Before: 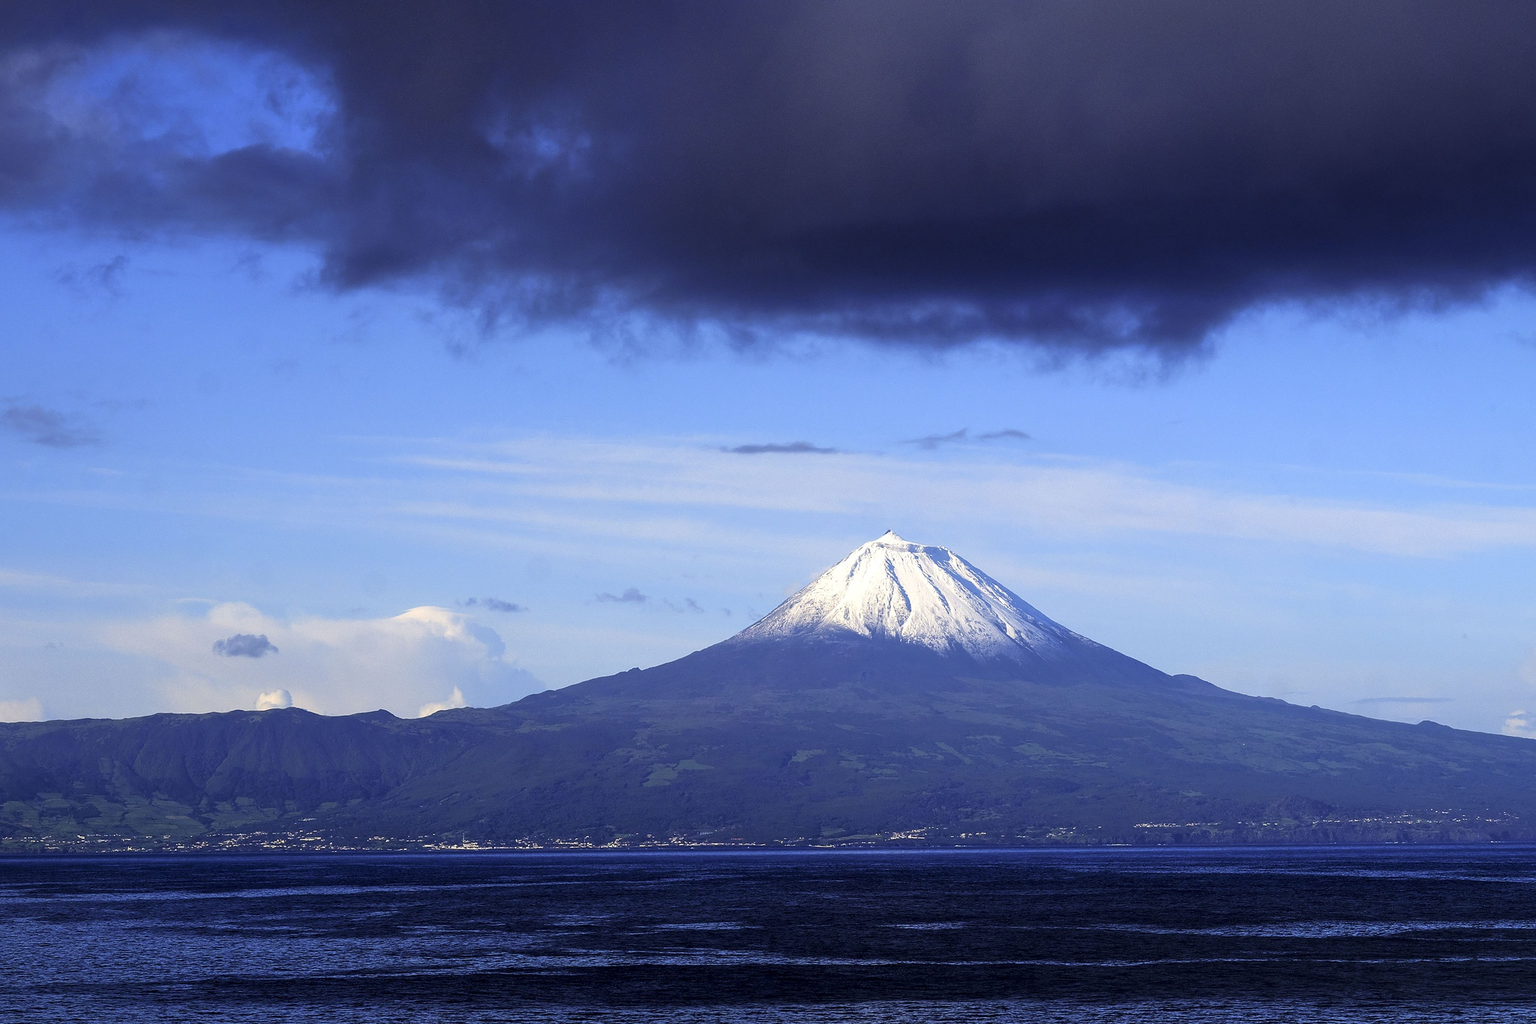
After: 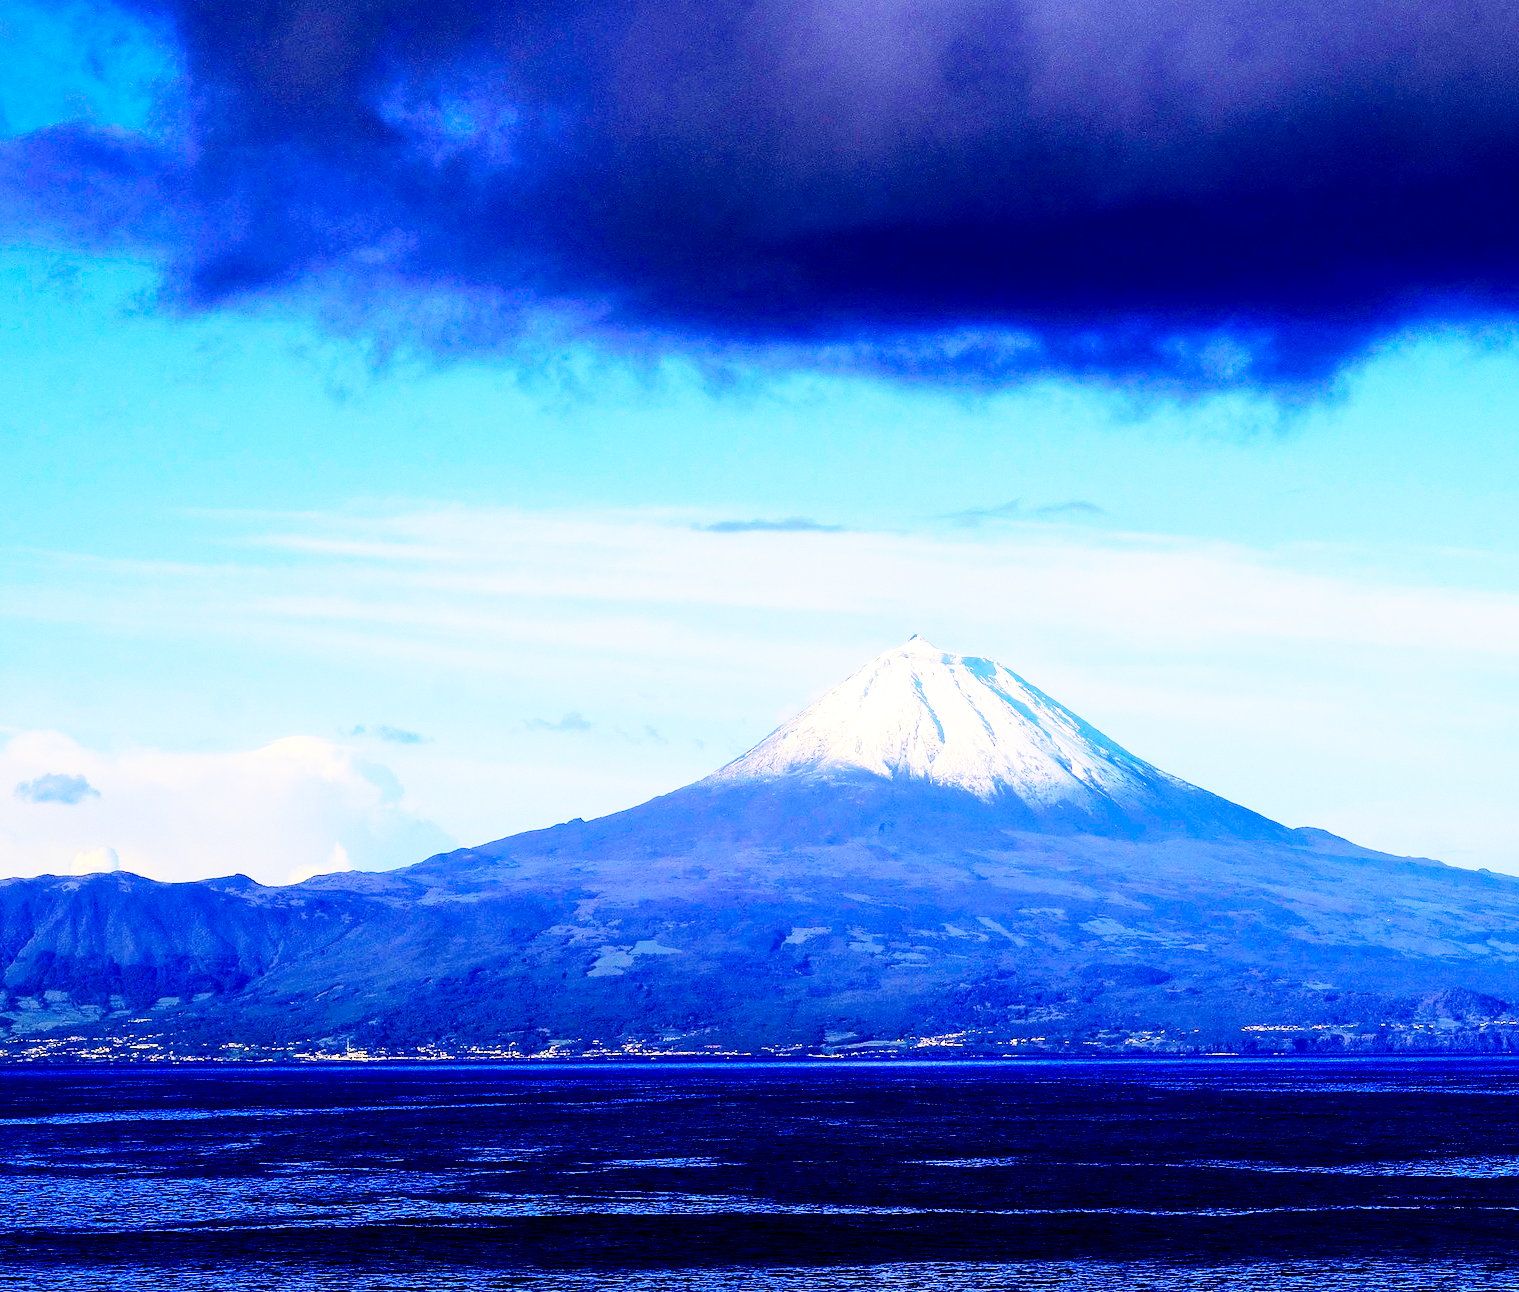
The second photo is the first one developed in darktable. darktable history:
crop and rotate: left 13.209%, top 5.334%, right 12.579%
color balance rgb: highlights gain › chroma 2.004%, highlights gain › hue 71.68°, linear chroma grading › global chroma 42.194%, perceptual saturation grading › global saturation 31.325%
base curve: curves: ch0 [(0, 0) (0.012, 0.01) (0.073, 0.168) (0.31, 0.711) (0.645, 0.957) (1, 1)], preserve colors none
tone curve: curves: ch0 [(0, 0) (0.003, 0.002) (0.011, 0.006) (0.025, 0.012) (0.044, 0.021) (0.069, 0.027) (0.1, 0.035) (0.136, 0.06) (0.177, 0.108) (0.224, 0.173) (0.277, 0.26) (0.335, 0.353) (0.399, 0.453) (0.468, 0.555) (0.543, 0.641) (0.623, 0.724) (0.709, 0.792) (0.801, 0.857) (0.898, 0.918) (1, 1)], color space Lab, independent channels, preserve colors none
